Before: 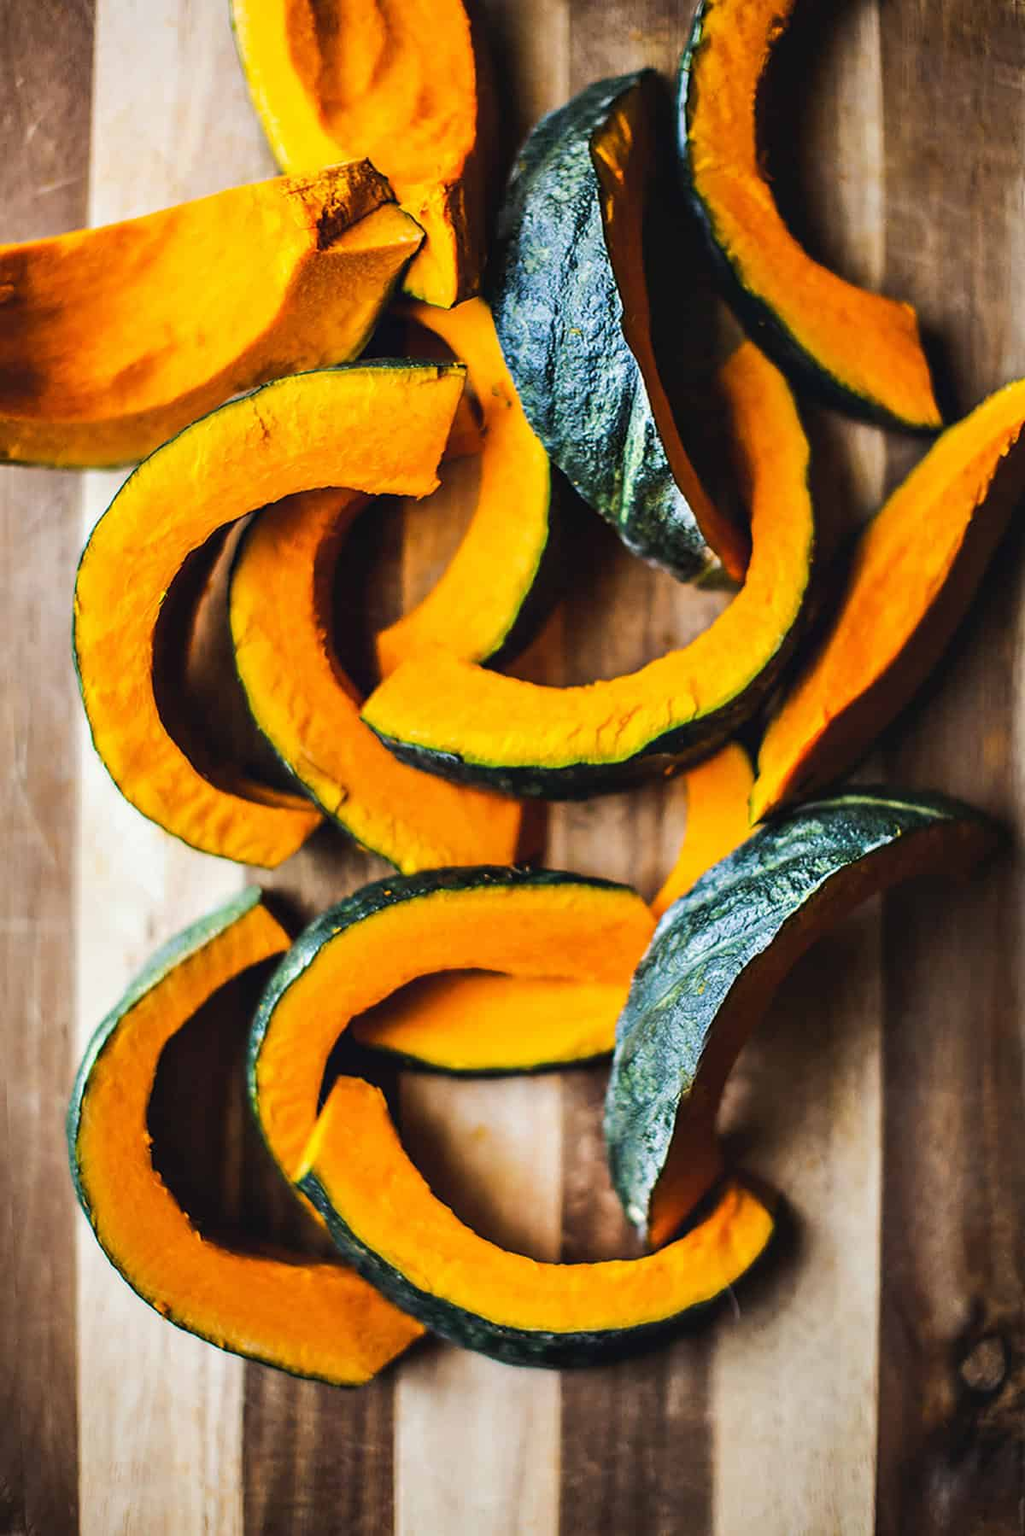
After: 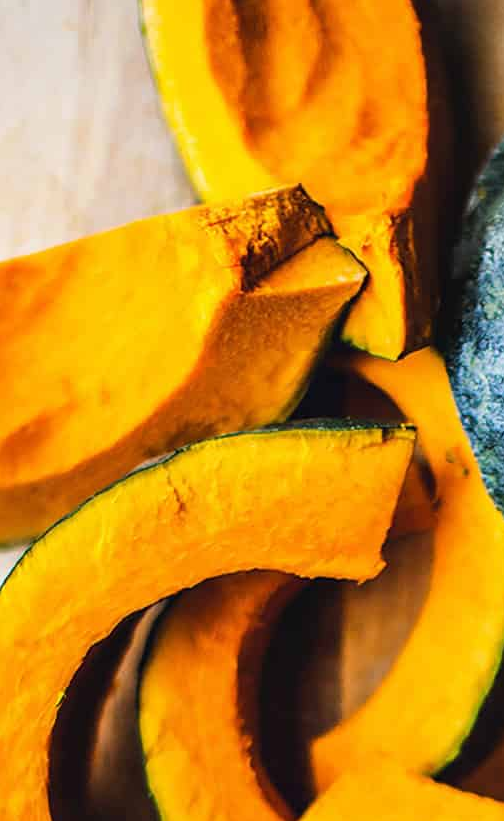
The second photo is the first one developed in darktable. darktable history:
crop and rotate: left 10.872%, top 0.11%, right 47.127%, bottom 54.203%
